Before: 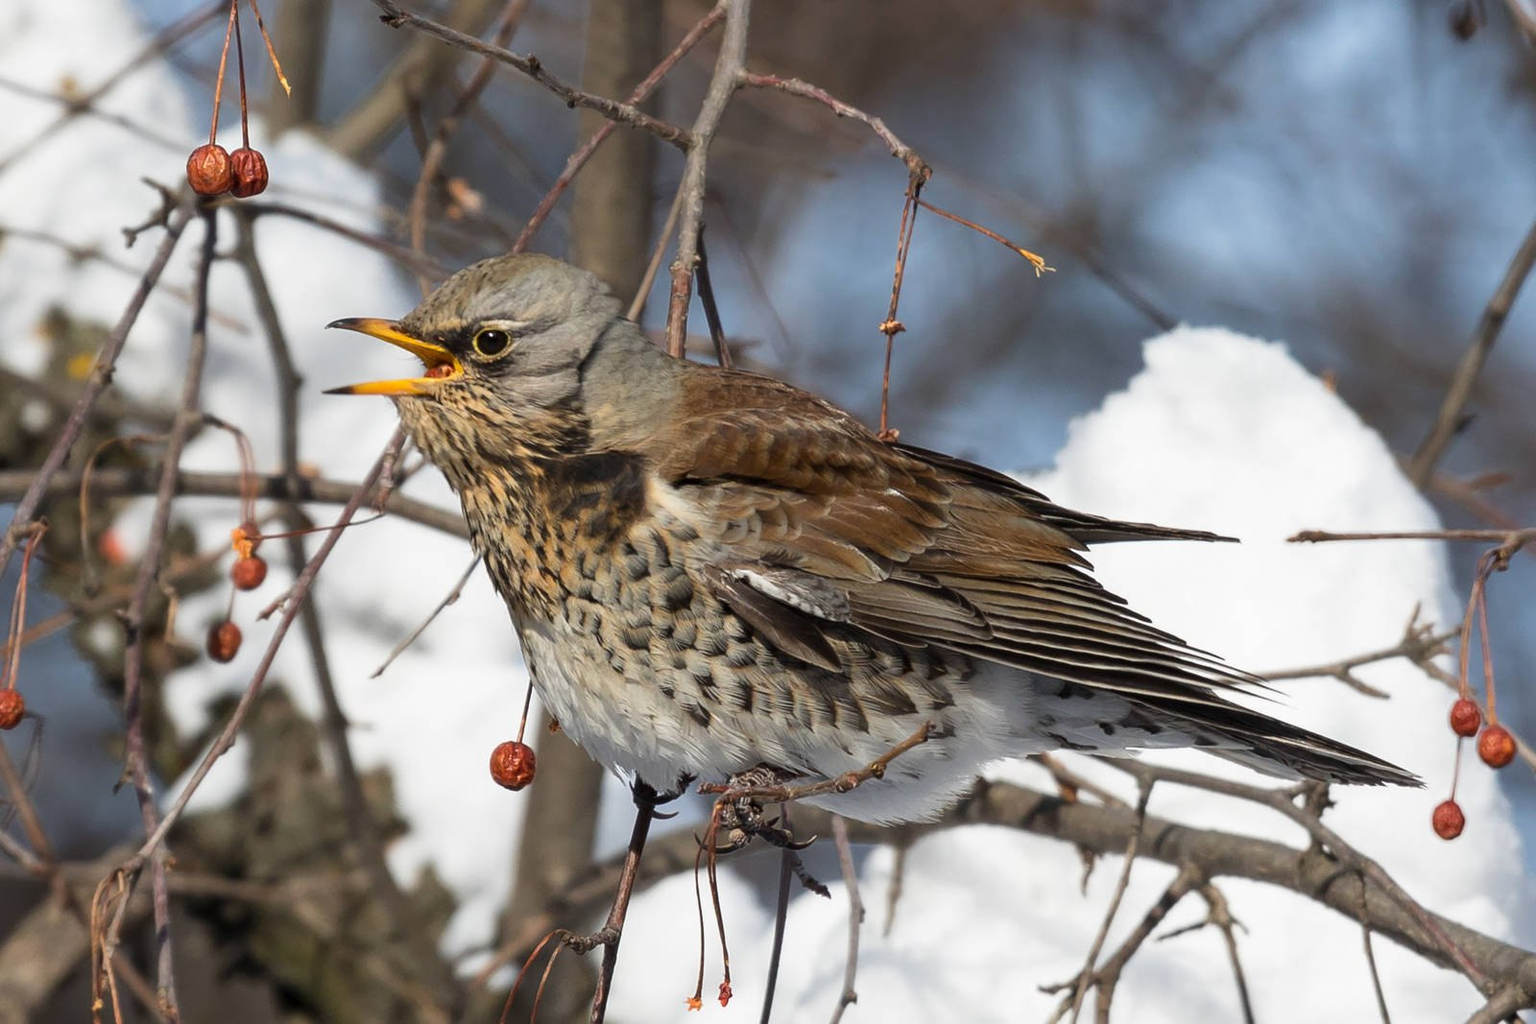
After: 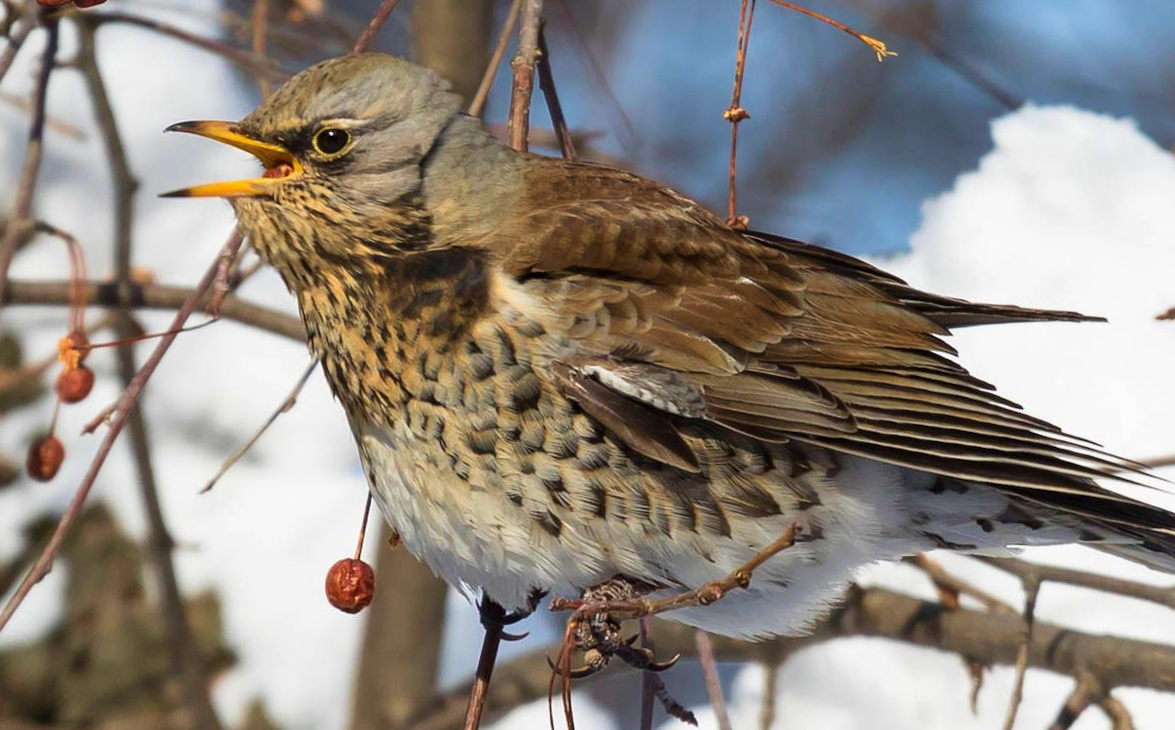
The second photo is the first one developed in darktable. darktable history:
crop: left 9.712%, top 16.928%, right 10.845%, bottom 12.332%
rotate and perspective: rotation -1.68°, lens shift (vertical) -0.146, crop left 0.049, crop right 0.912, crop top 0.032, crop bottom 0.96
velvia: strength 56%
